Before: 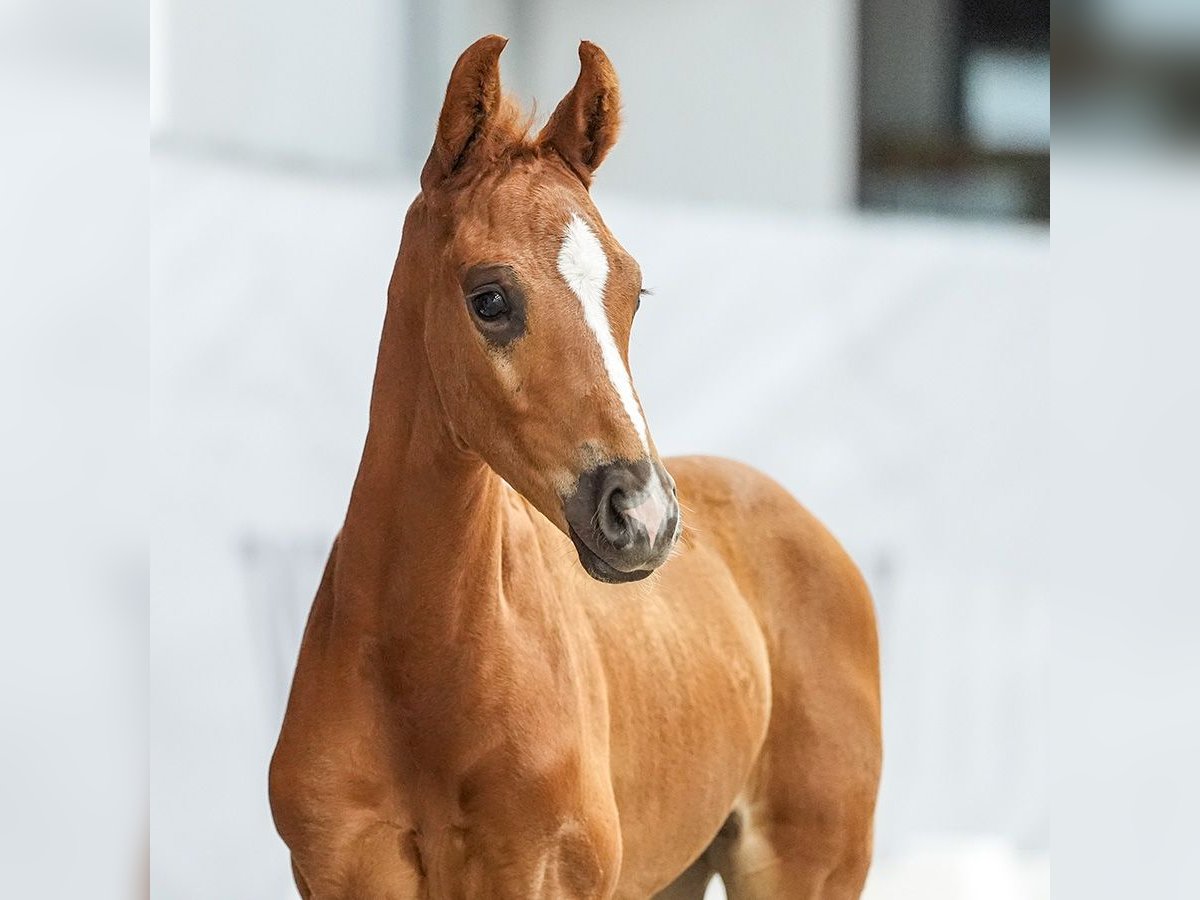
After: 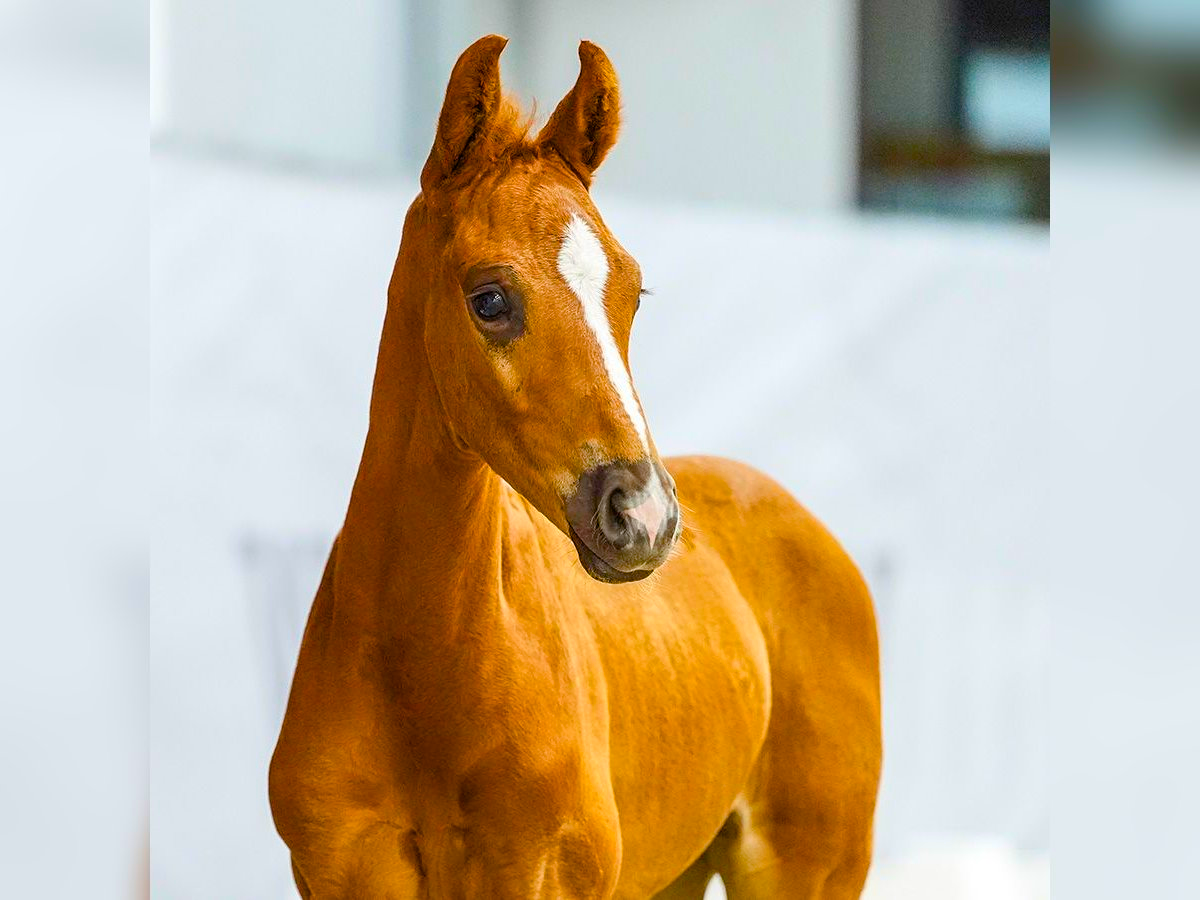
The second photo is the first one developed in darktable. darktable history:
color balance rgb: power › hue 75.5°, linear chroma grading › global chroma 9.942%, perceptual saturation grading › global saturation 20%, perceptual saturation grading › highlights -14.376%, perceptual saturation grading › shadows 49.459%, global vibrance 59.175%
